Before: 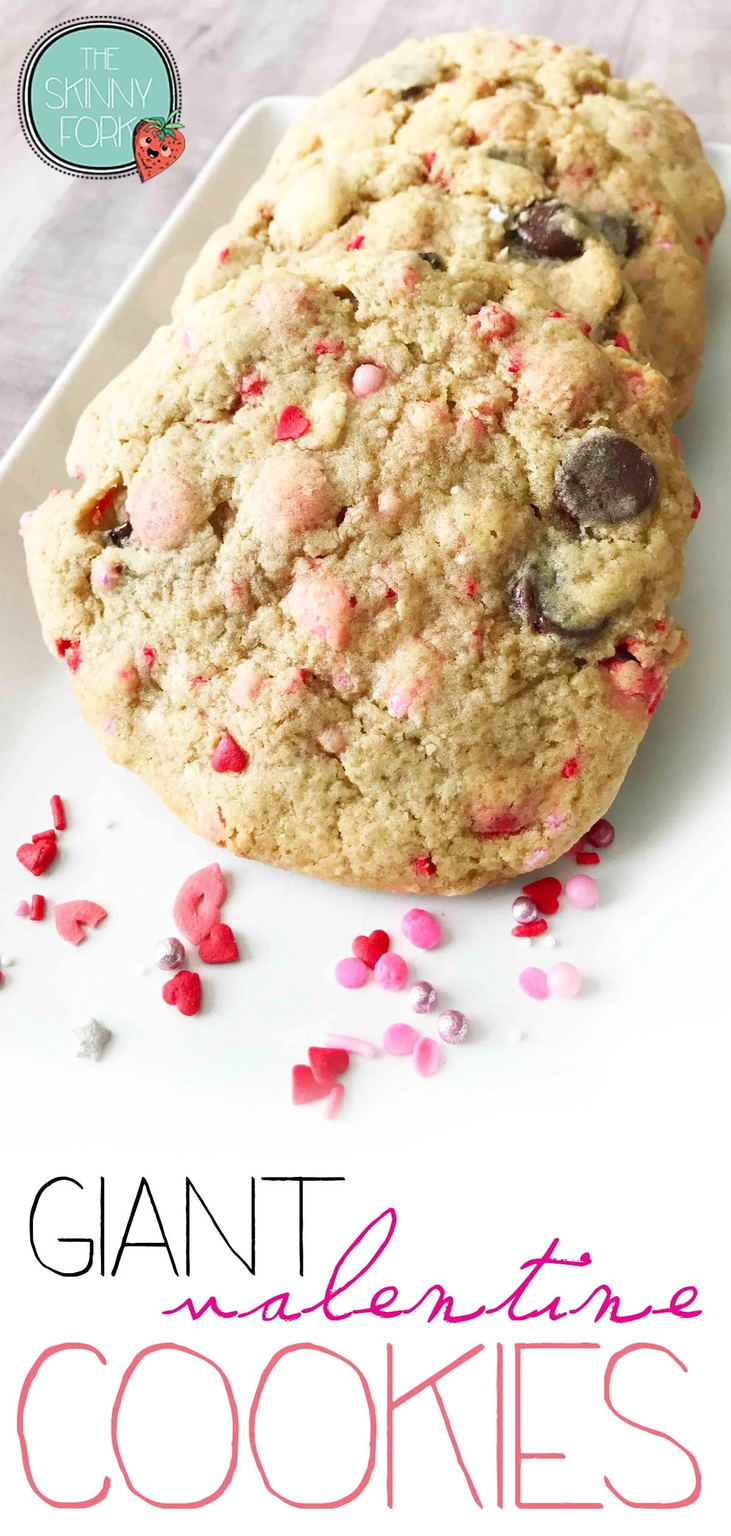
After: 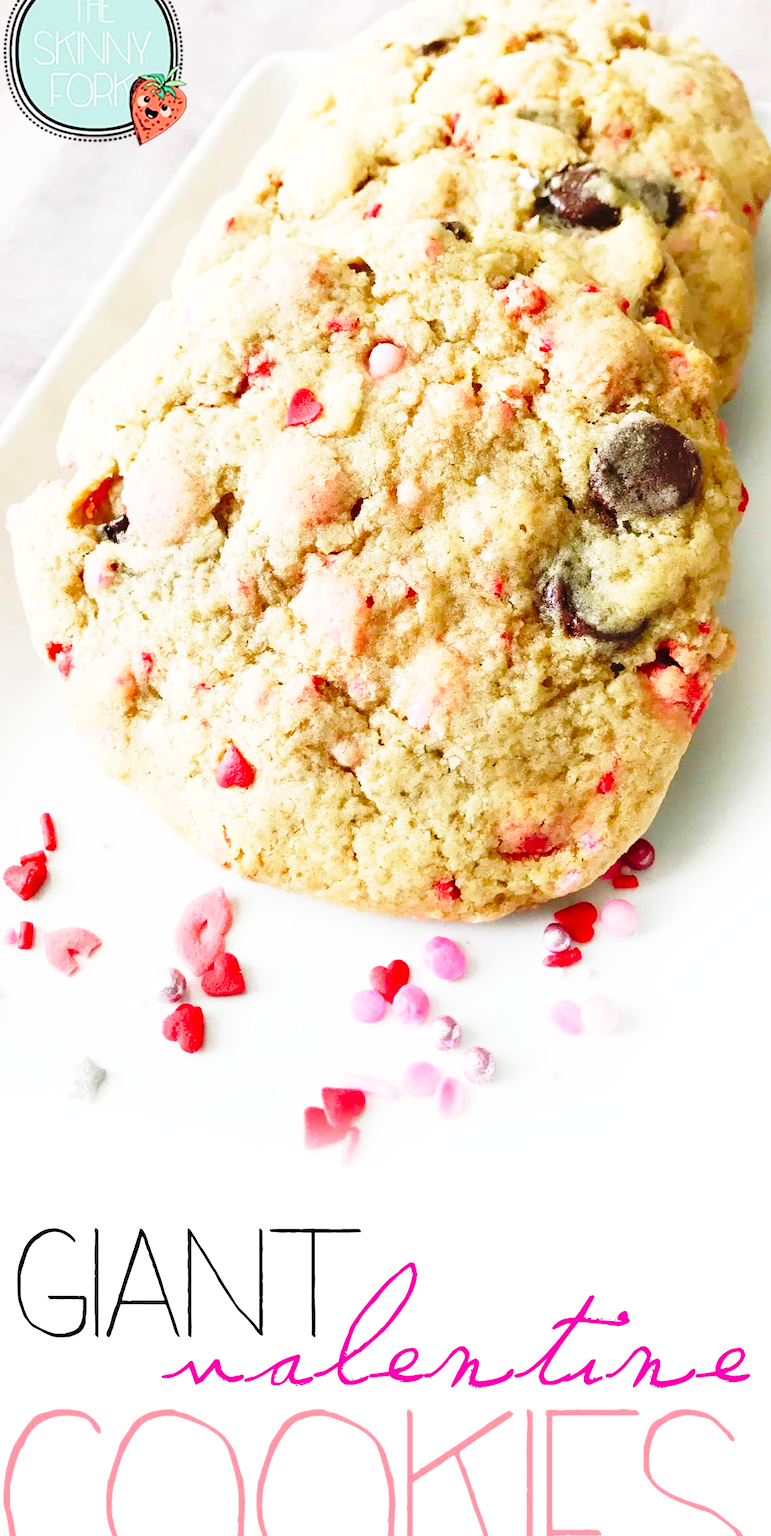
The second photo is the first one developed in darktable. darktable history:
crop: left 1.964%, top 3.251%, right 1.122%, bottom 4.933%
base curve: curves: ch0 [(0, 0) (0.04, 0.03) (0.133, 0.232) (0.448, 0.748) (0.843, 0.968) (1, 1)], preserve colors none
white balance: emerald 1
rotate and perspective: automatic cropping original format, crop left 0, crop top 0
